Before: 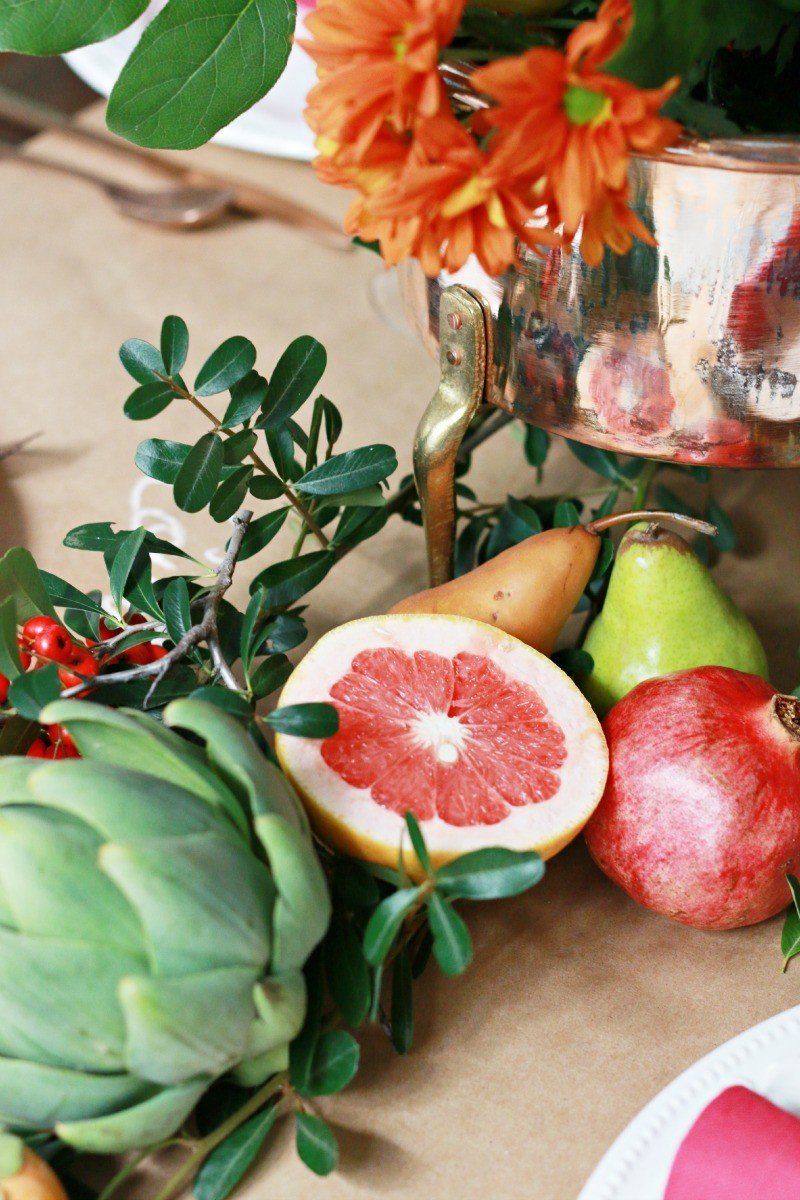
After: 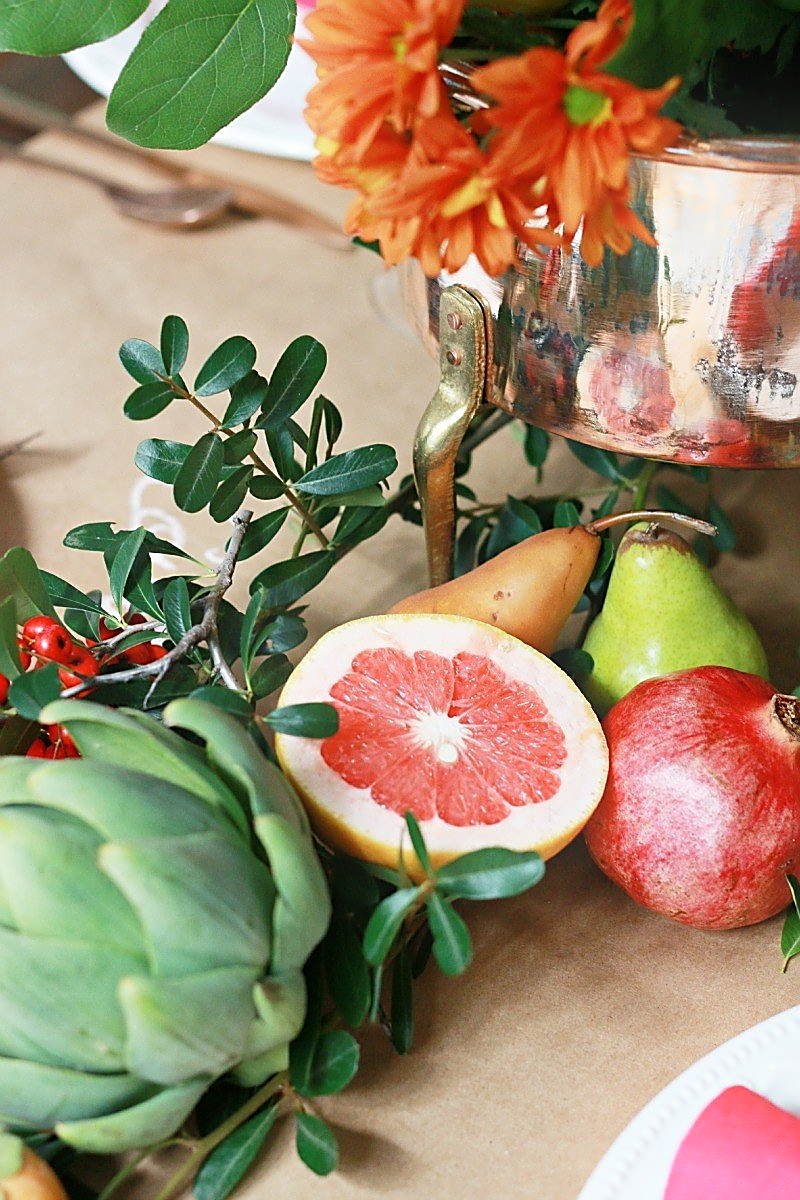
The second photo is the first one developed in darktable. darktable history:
sharpen: radius 1.4, amount 1.25, threshold 0.7
bloom: size 15%, threshold 97%, strength 7%
